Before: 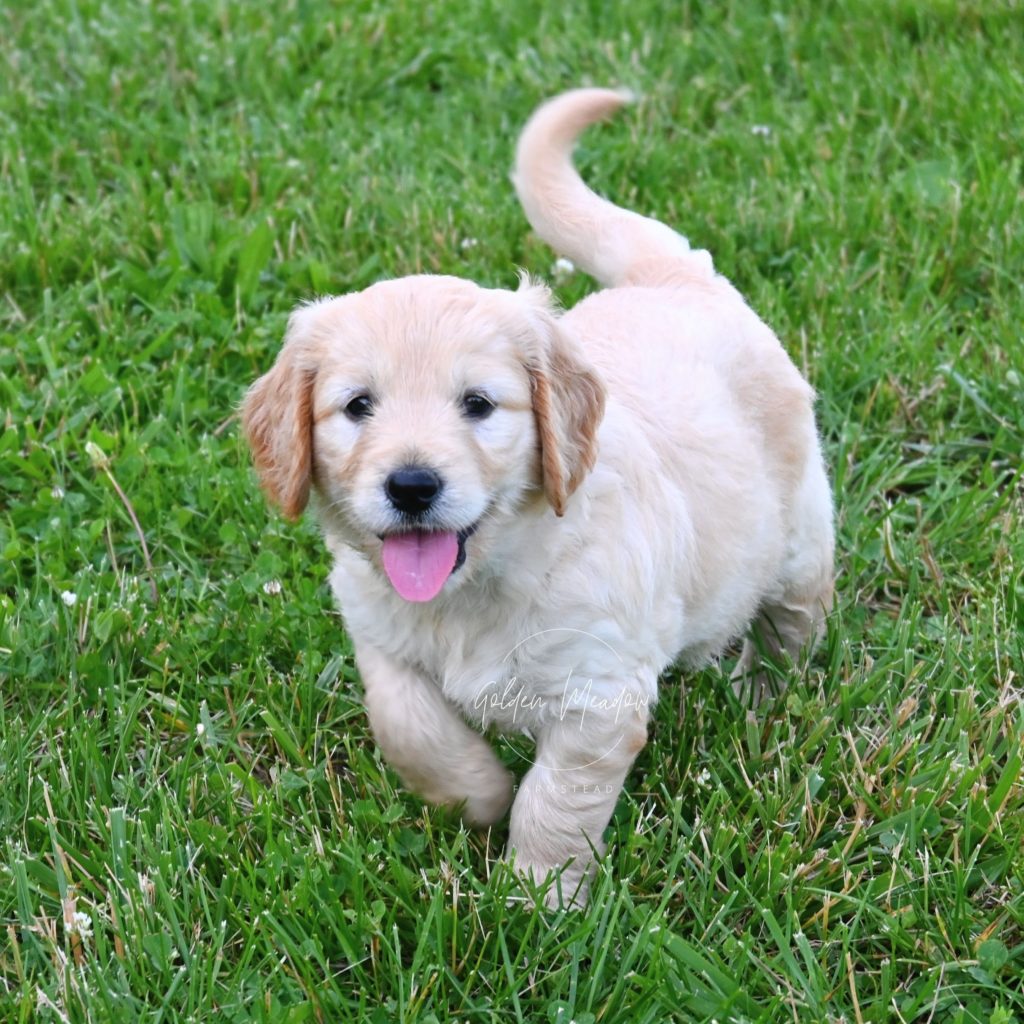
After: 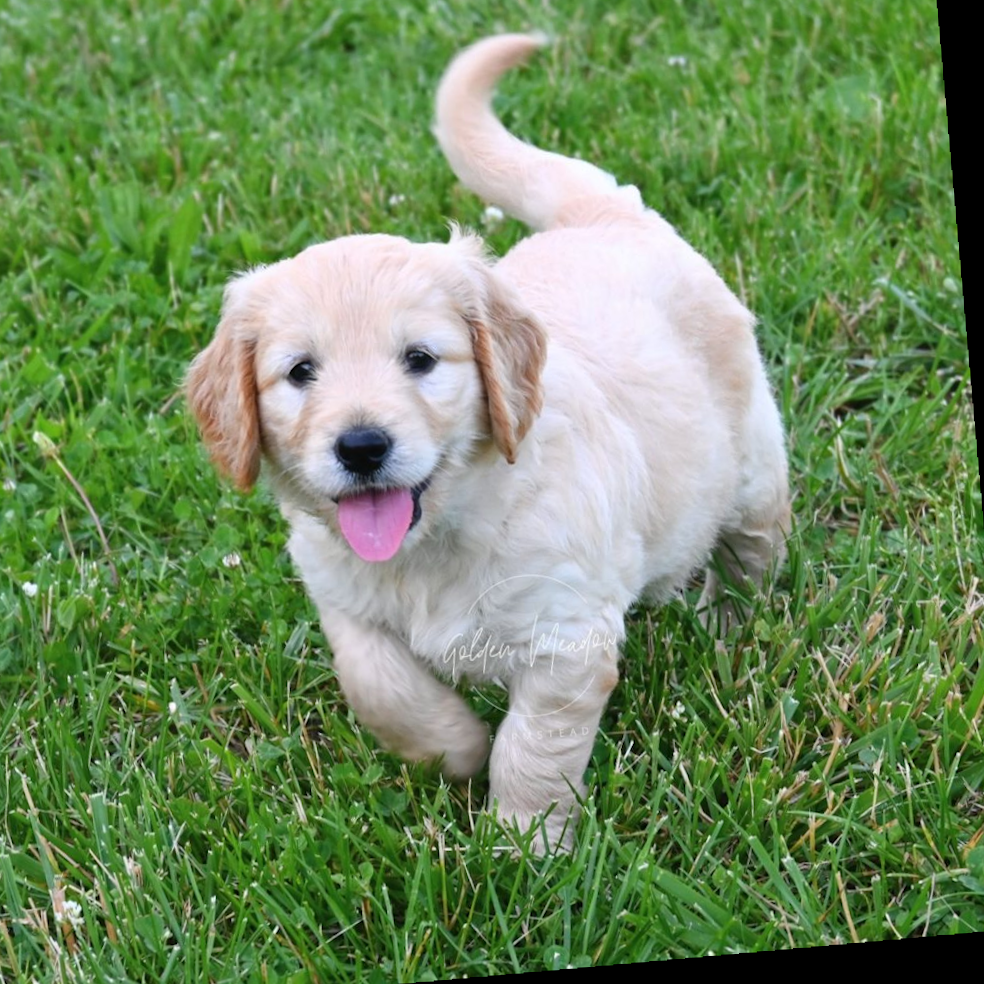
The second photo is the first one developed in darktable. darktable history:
crop and rotate: angle 1.96°, left 5.673%, top 5.673%
rotate and perspective: rotation -3.18°, automatic cropping off
